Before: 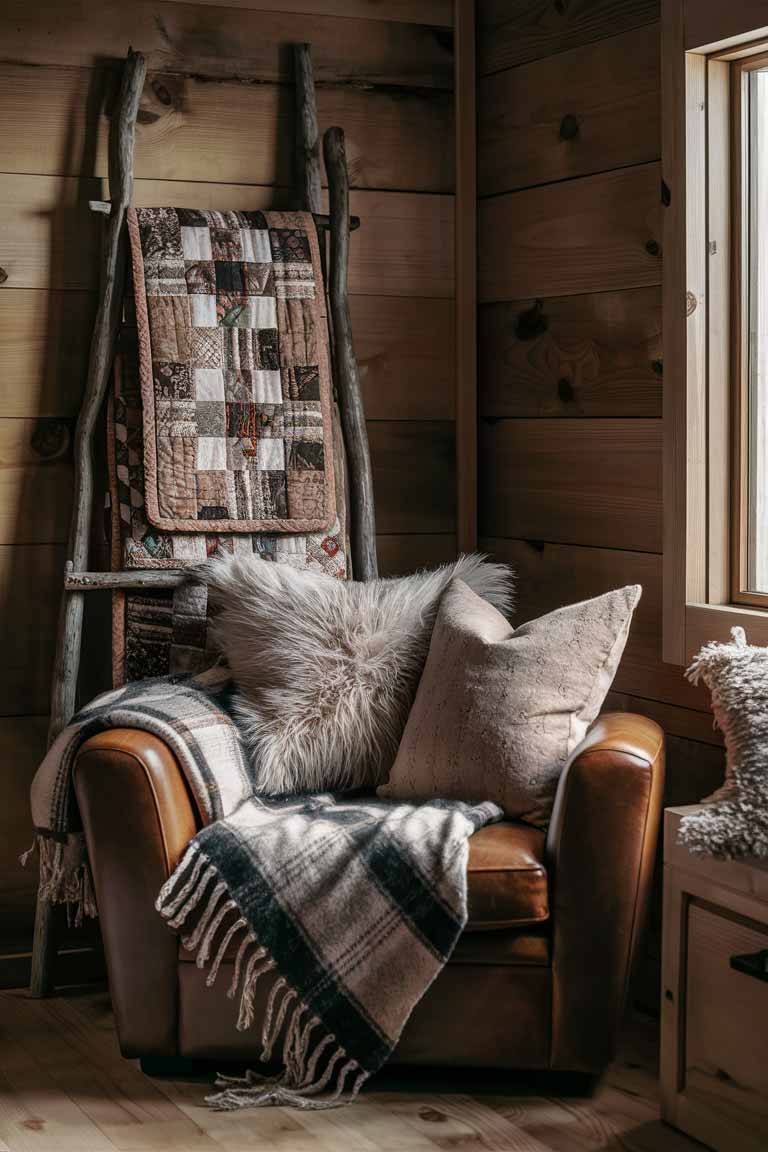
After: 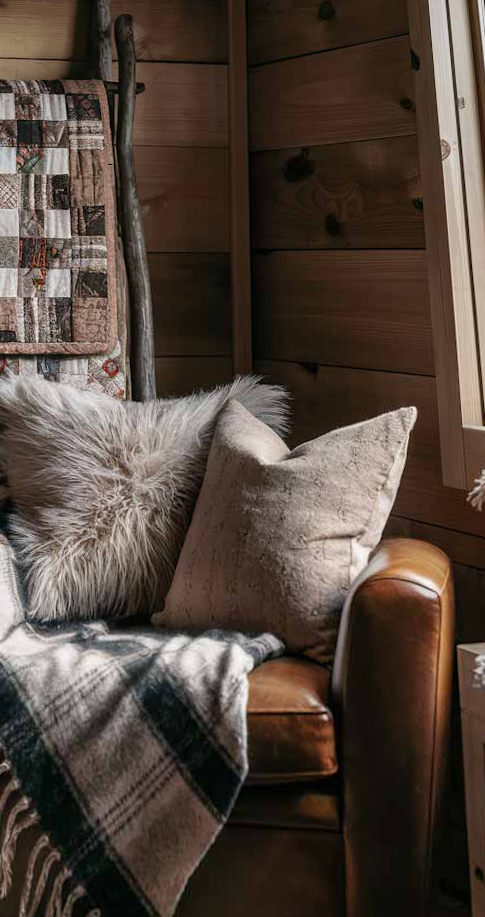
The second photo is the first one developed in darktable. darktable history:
rotate and perspective: rotation 0.72°, lens shift (vertical) -0.352, lens shift (horizontal) -0.051, crop left 0.152, crop right 0.859, crop top 0.019, crop bottom 0.964
crop: left 23.095%, top 5.827%, bottom 11.854%
